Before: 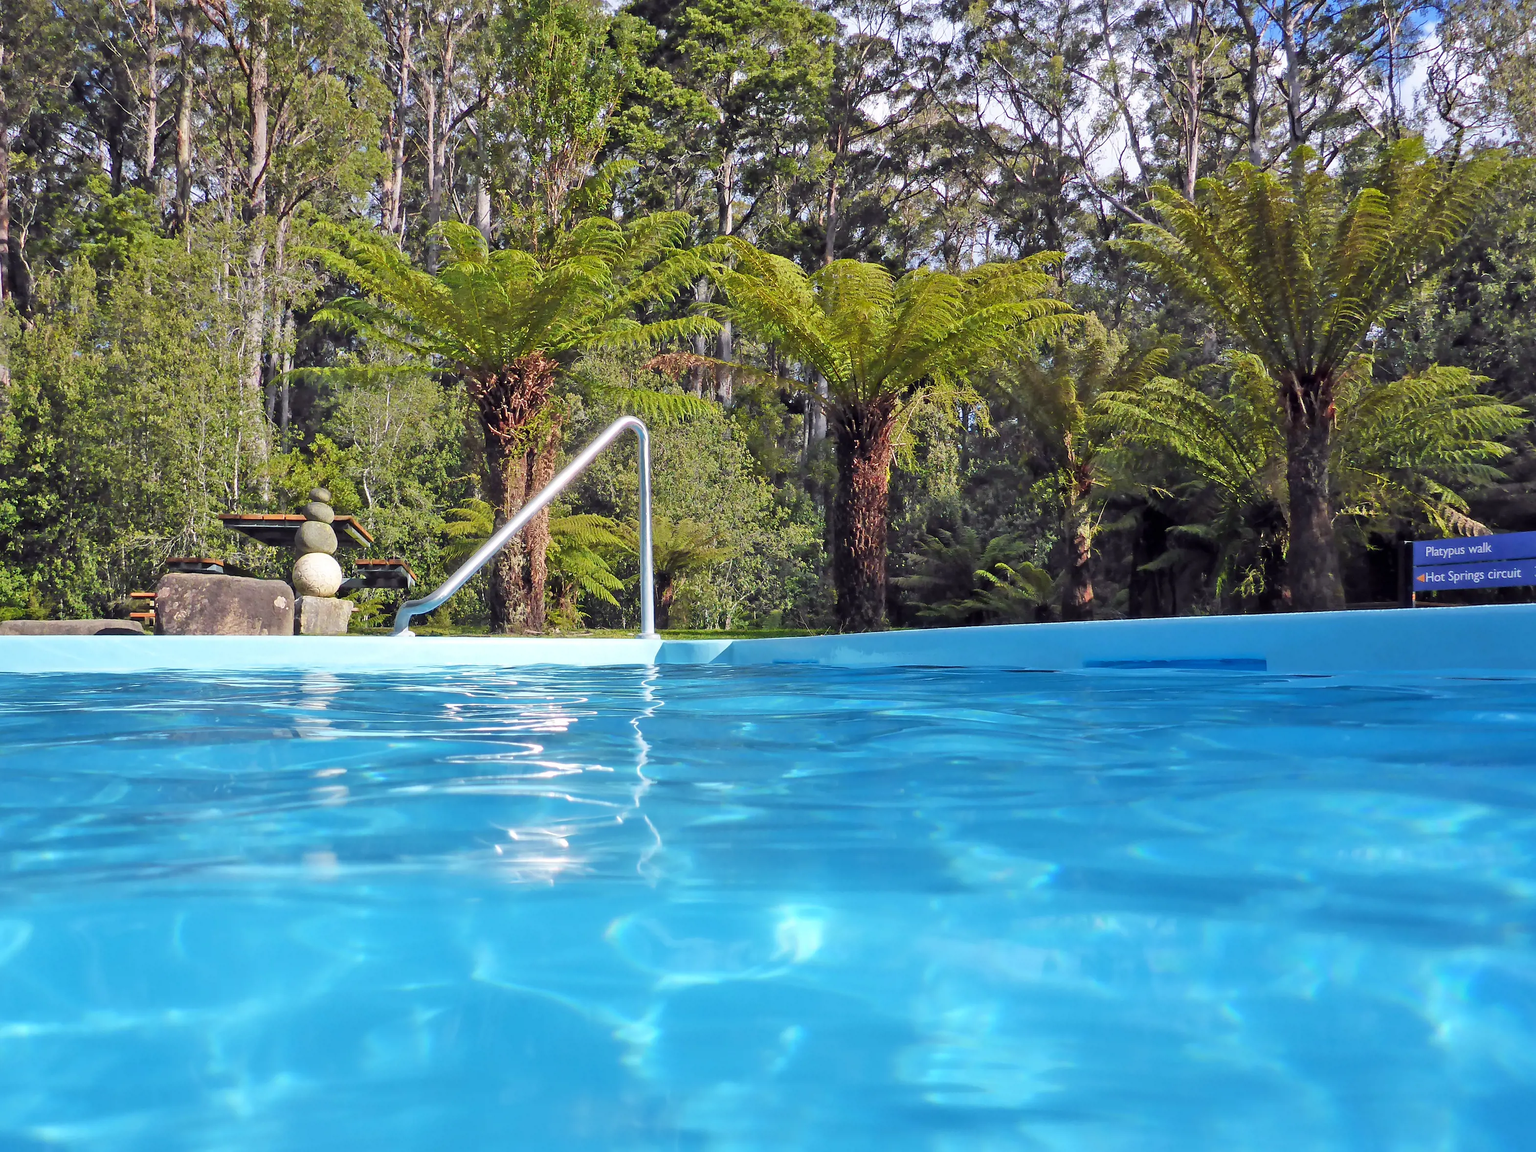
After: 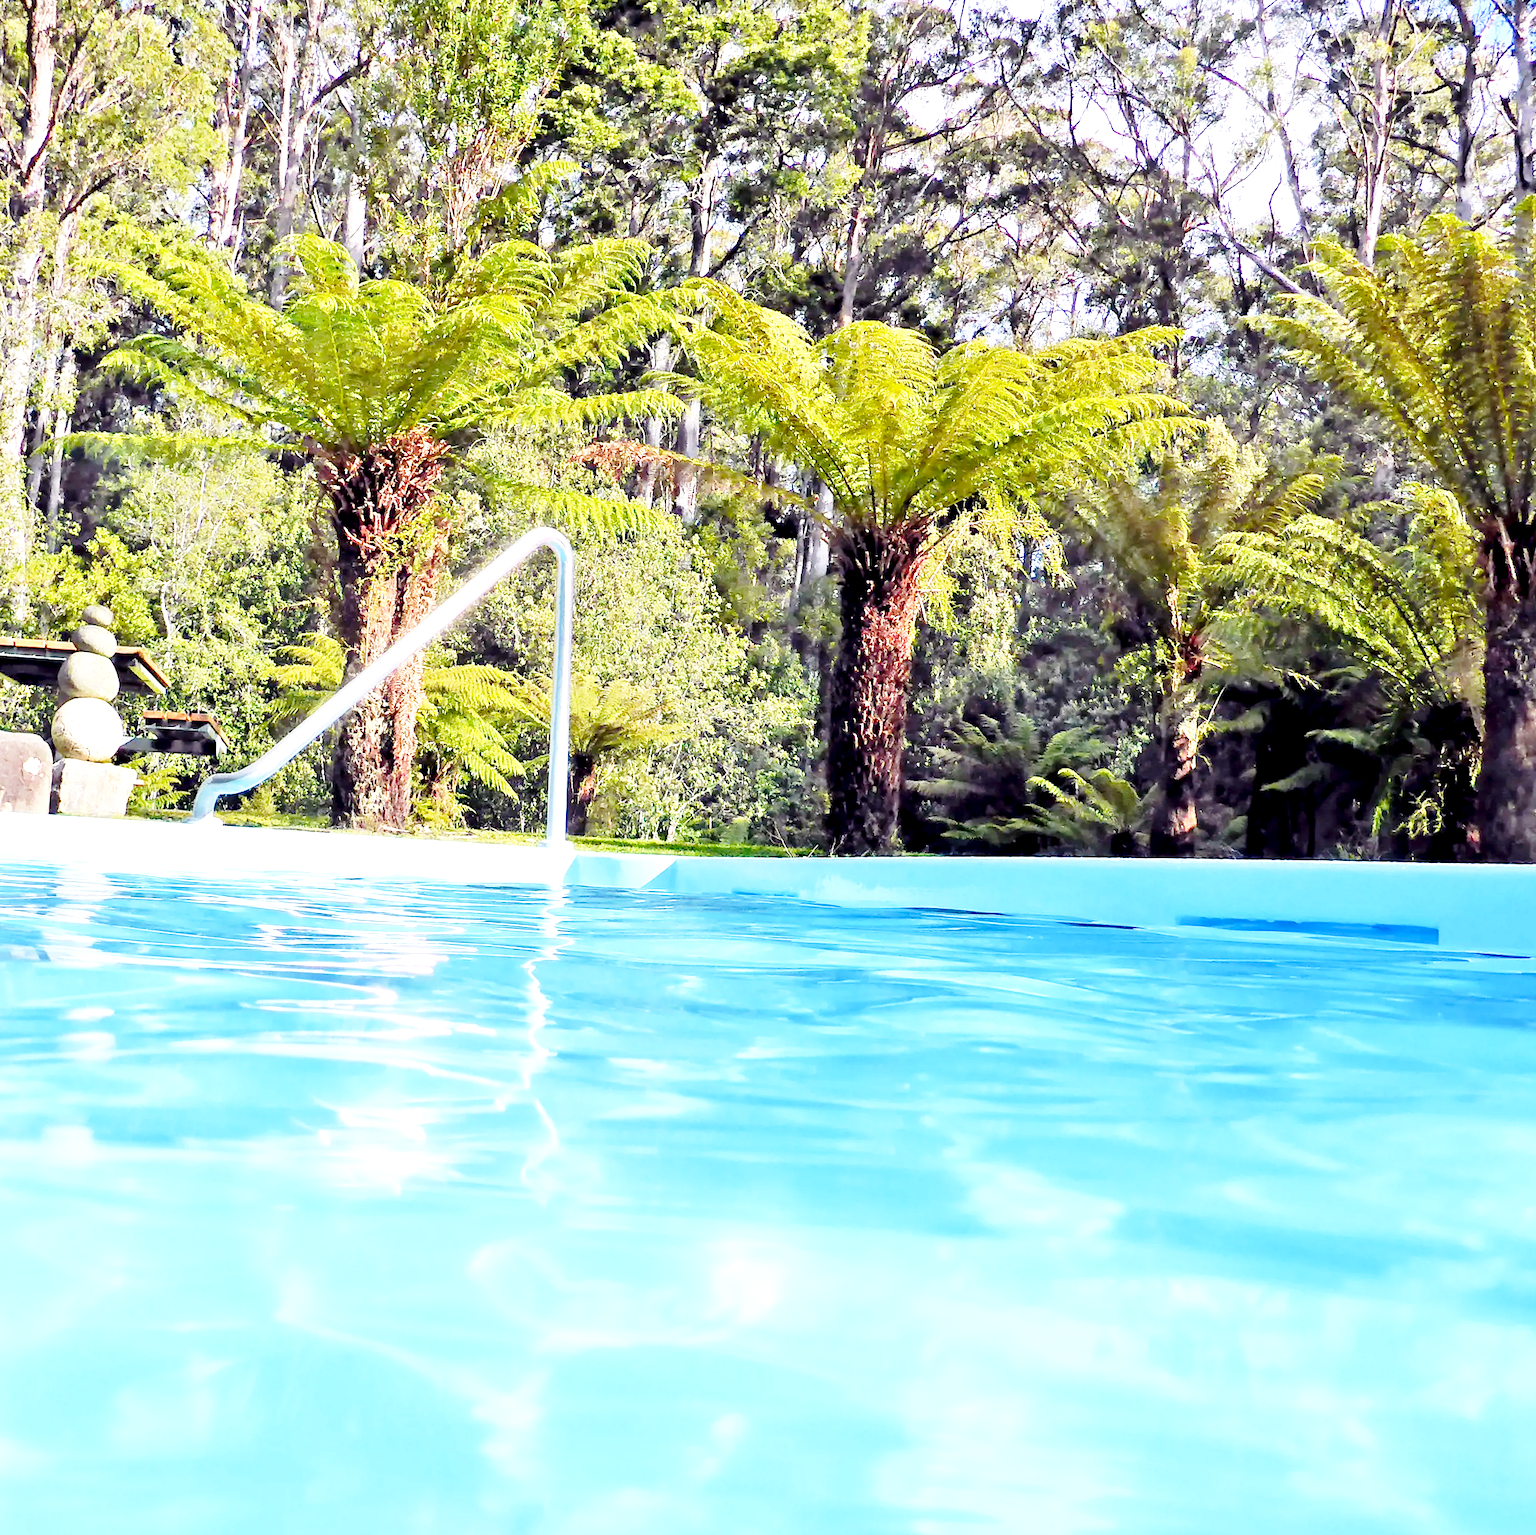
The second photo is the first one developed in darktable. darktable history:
base curve: curves: ch0 [(0, 0) (0.028, 0.03) (0.121, 0.232) (0.46, 0.748) (0.859, 0.968) (1, 1)], preserve colors none
exposure: black level correction 0.01, exposure 1 EV, compensate highlight preservation false
crop and rotate: angle -3.27°, left 14.277%, top 0.028%, right 10.766%, bottom 0.028%
